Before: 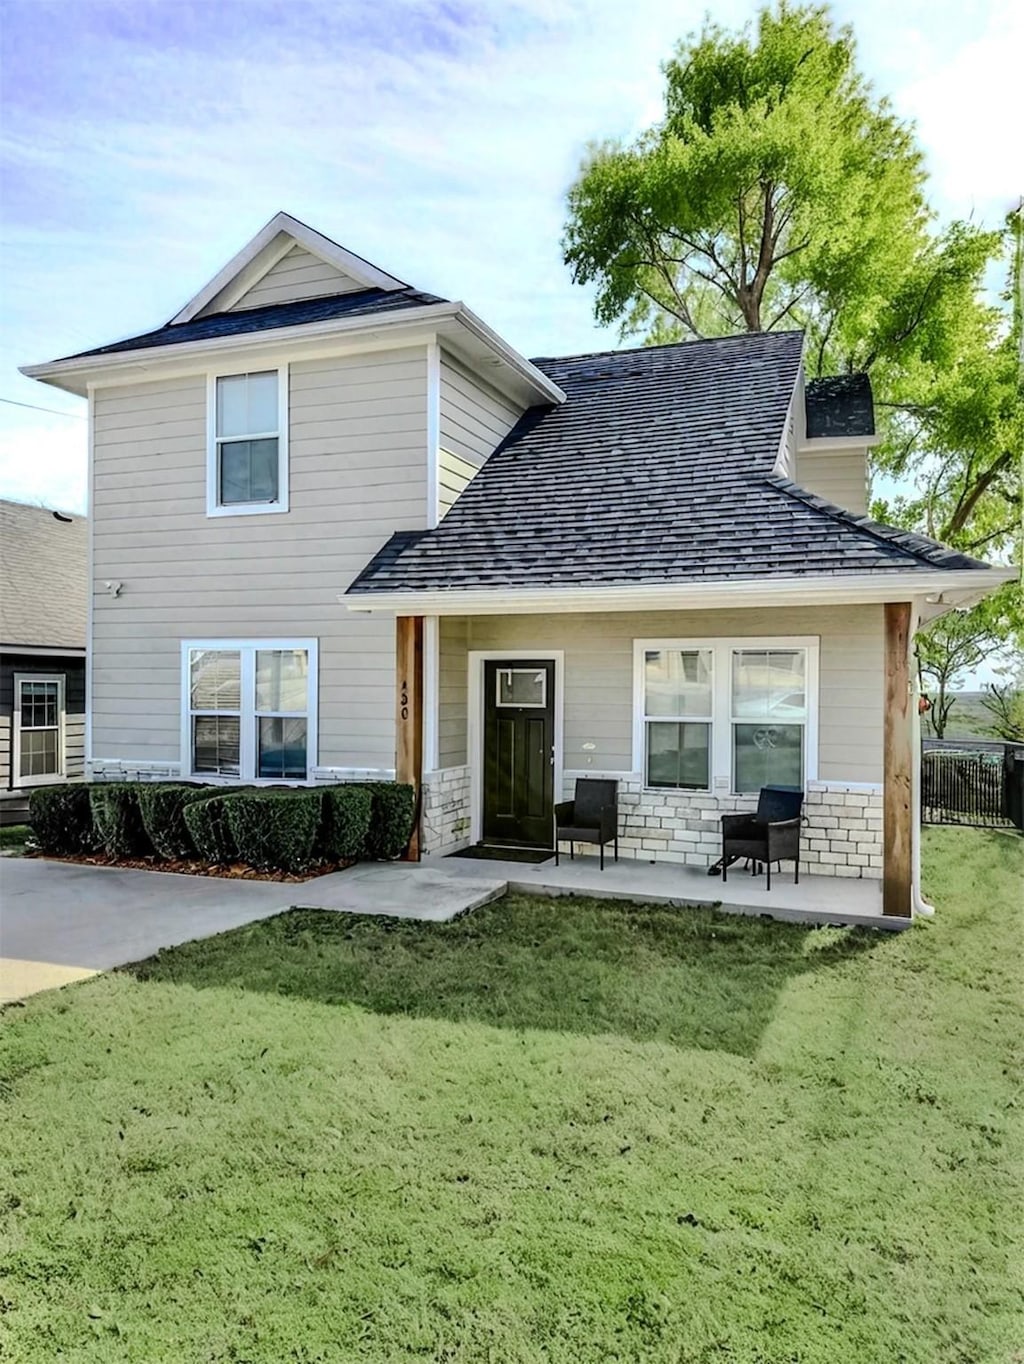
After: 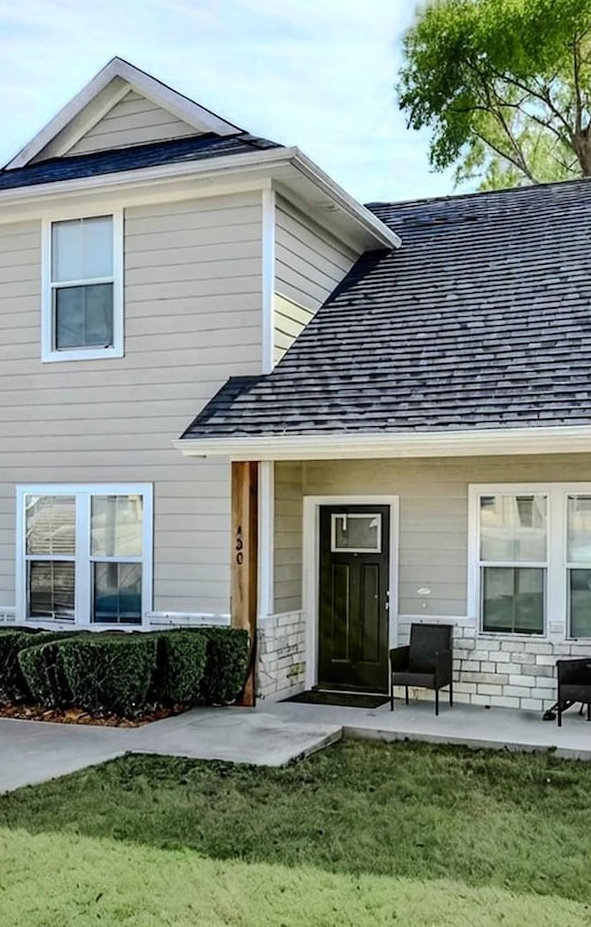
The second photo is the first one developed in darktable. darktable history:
crop: left 16.197%, top 11.39%, right 26.082%, bottom 20.631%
